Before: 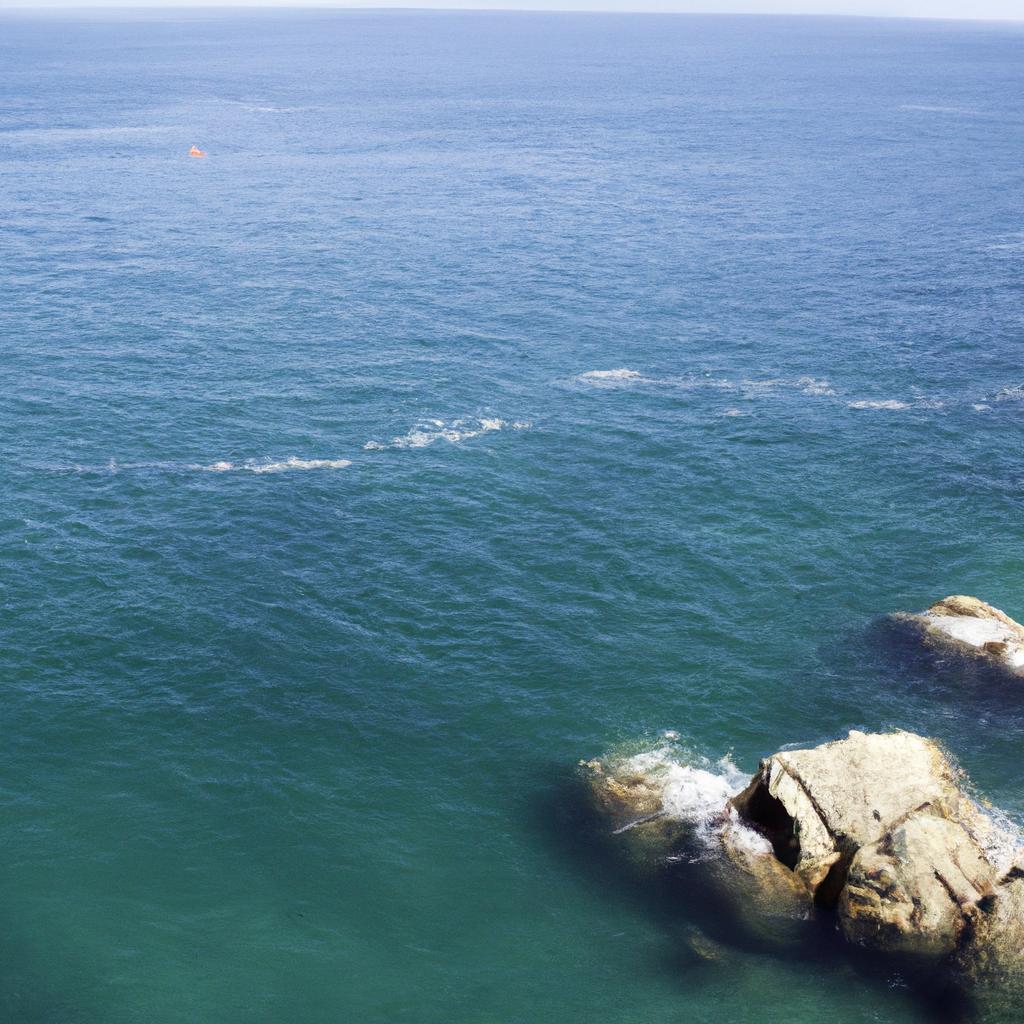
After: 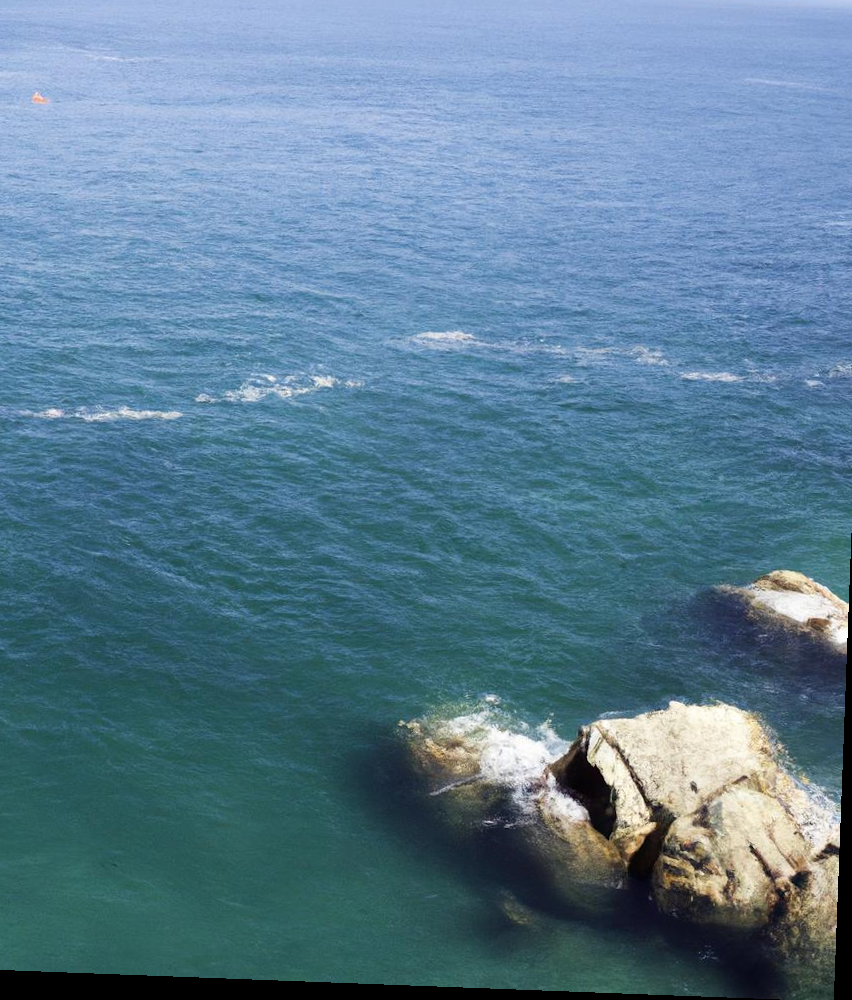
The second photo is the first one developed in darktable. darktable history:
rotate and perspective: rotation 2.17°, automatic cropping off
crop and rotate: left 17.959%, top 5.771%, right 1.742%
